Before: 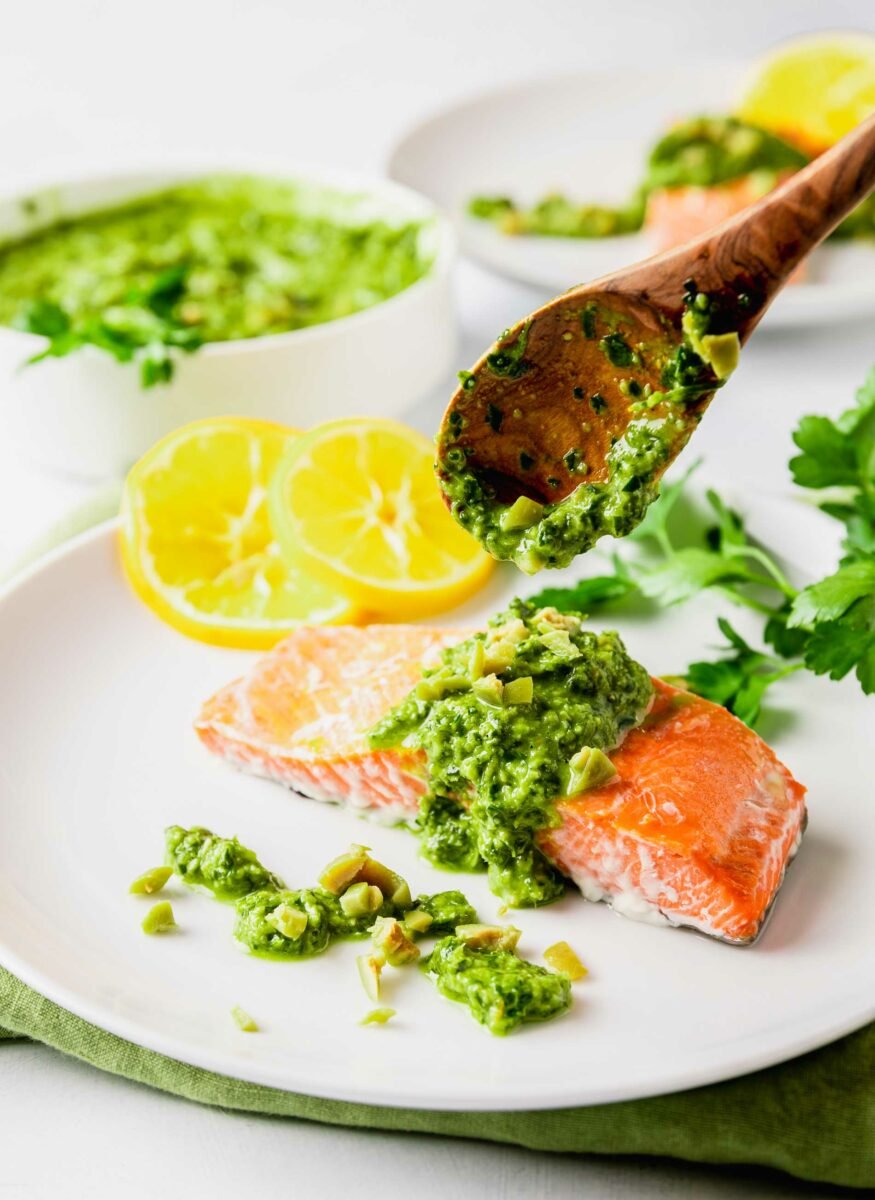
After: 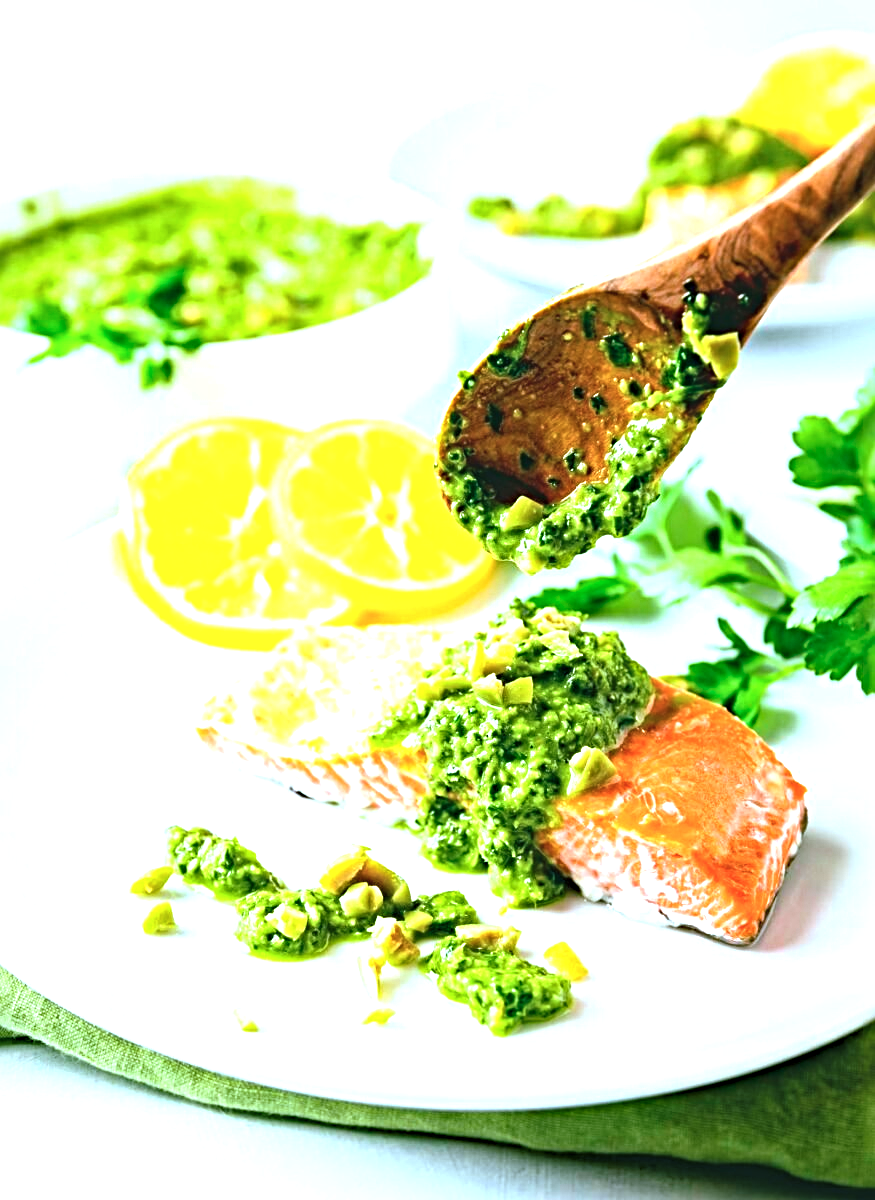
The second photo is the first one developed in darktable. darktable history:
sharpen: radius 4.863
exposure: black level correction -0.005, exposure 1 EV, compensate highlight preservation false
color correction: highlights a* -10.45, highlights b* -19.67
haze removal: strength 0.303, distance 0.247, compatibility mode true, adaptive false
color balance rgb: shadows lift › chroma 11.827%, shadows lift › hue 132.44°, linear chroma grading › global chroma 14.968%, perceptual saturation grading › global saturation 0.465%
tone equalizer: on, module defaults
